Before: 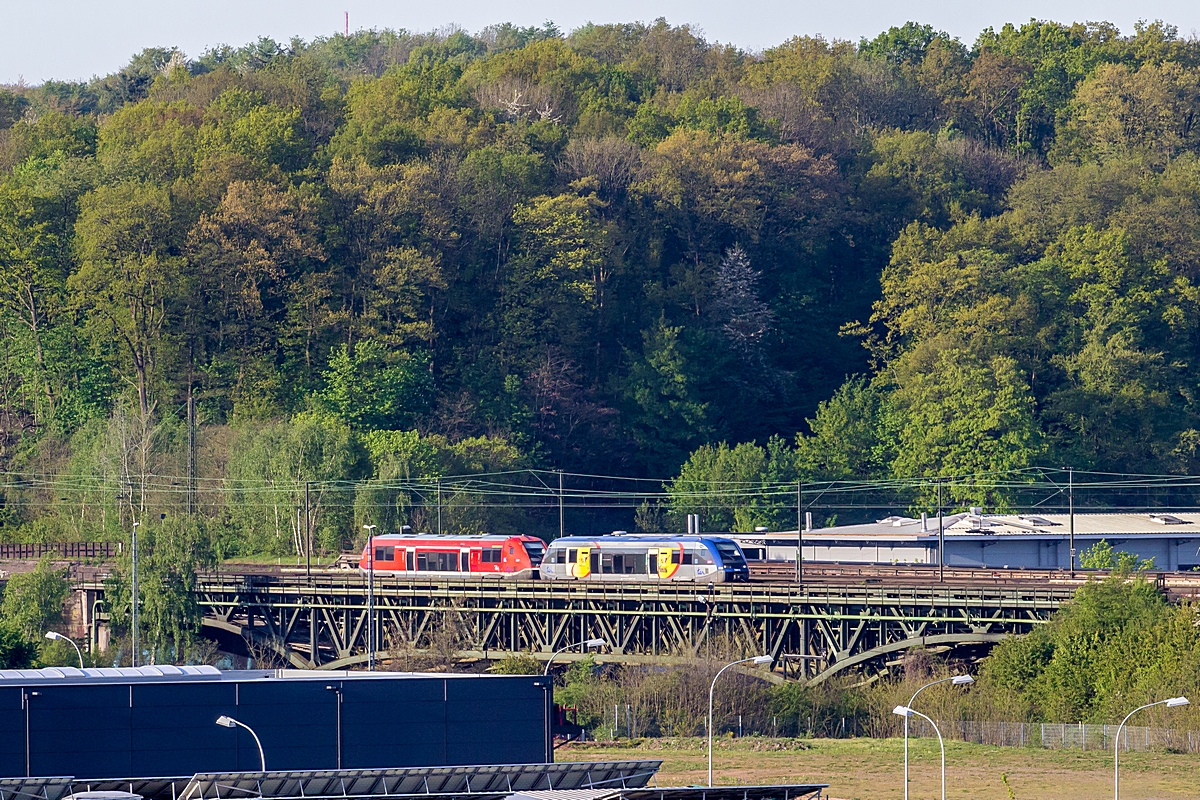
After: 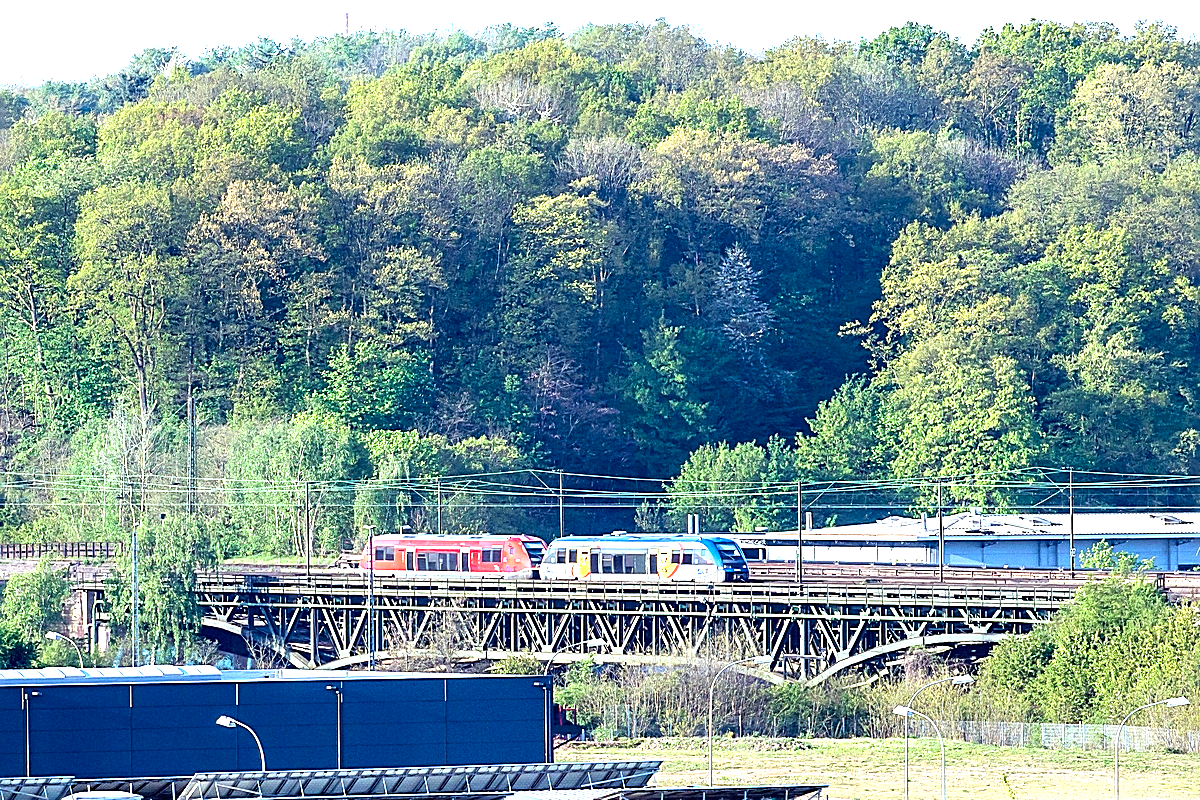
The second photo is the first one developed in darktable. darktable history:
exposure: black level correction 0, exposure 1.6 EV, compensate exposure bias true, compensate highlight preservation false
white balance: red 0.983, blue 1.036
sharpen: on, module defaults
color correction: highlights a* -10.04, highlights b* -10.37
